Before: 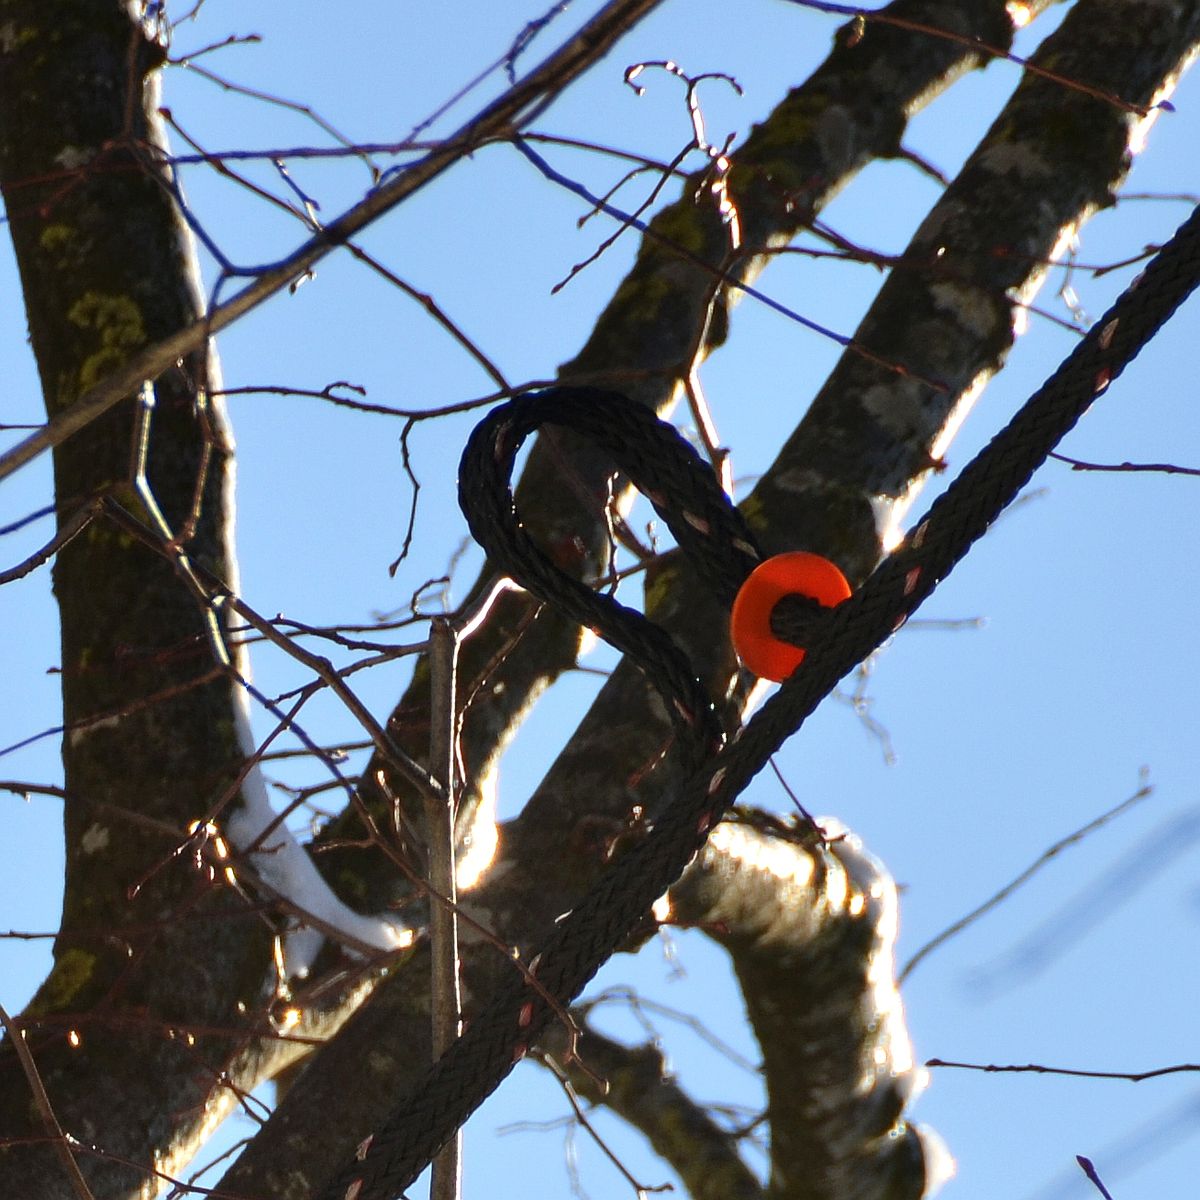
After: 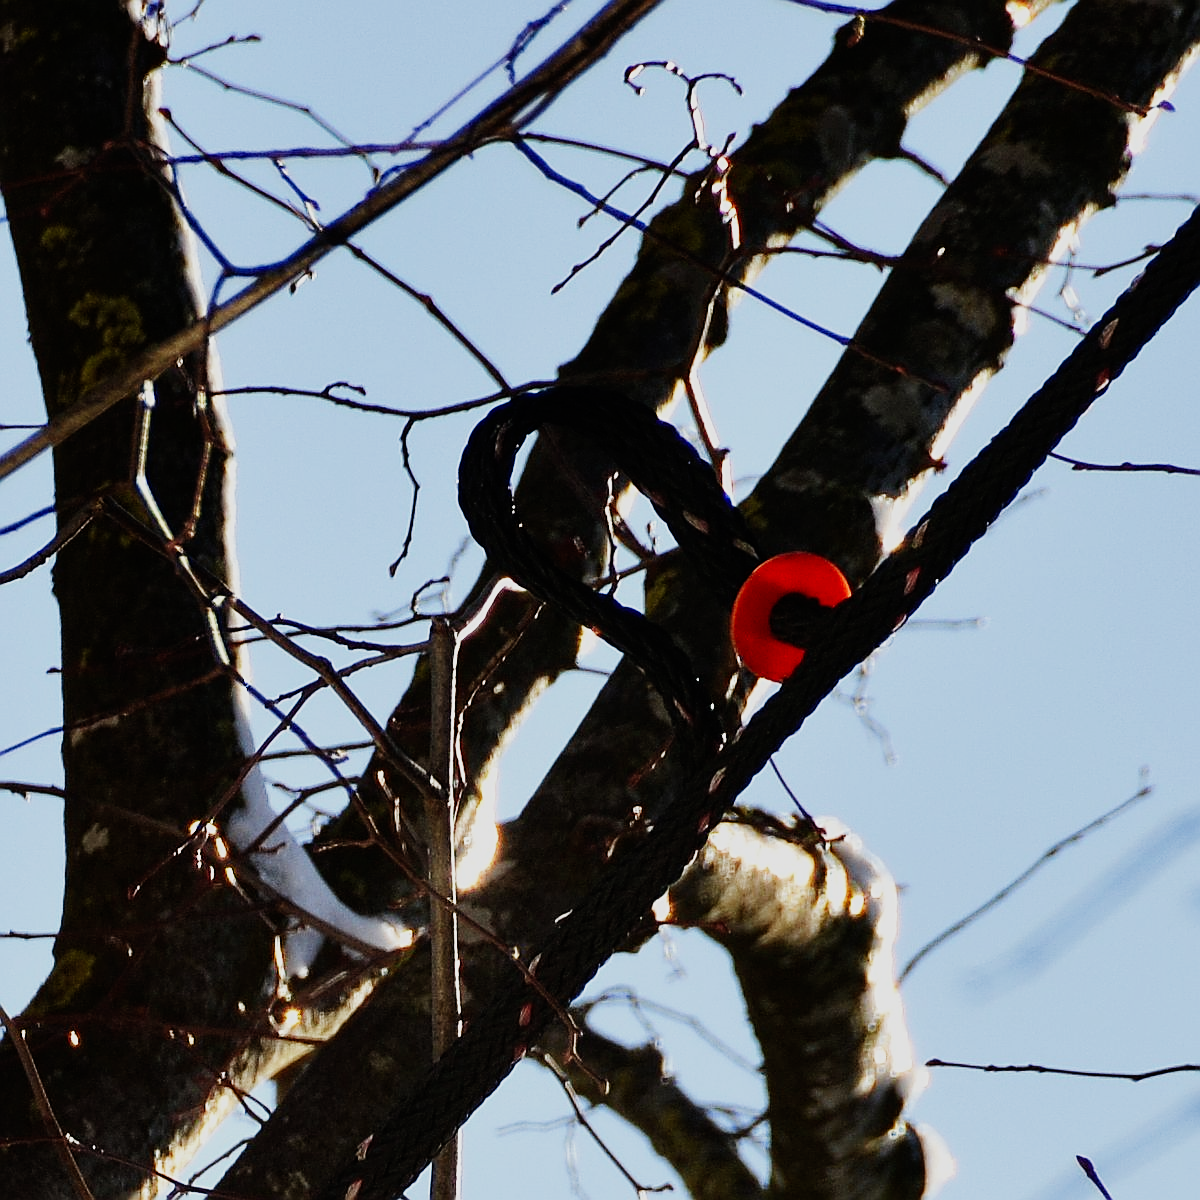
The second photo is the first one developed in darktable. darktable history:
sharpen: on, module defaults
sigmoid: contrast 1.7, skew -0.2, preserve hue 0%, red attenuation 0.1, red rotation 0.035, green attenuation 0.1, green rotation -0.017, blue attenuation 0.15, blue rotation -0.052, base primaries Rec2020
